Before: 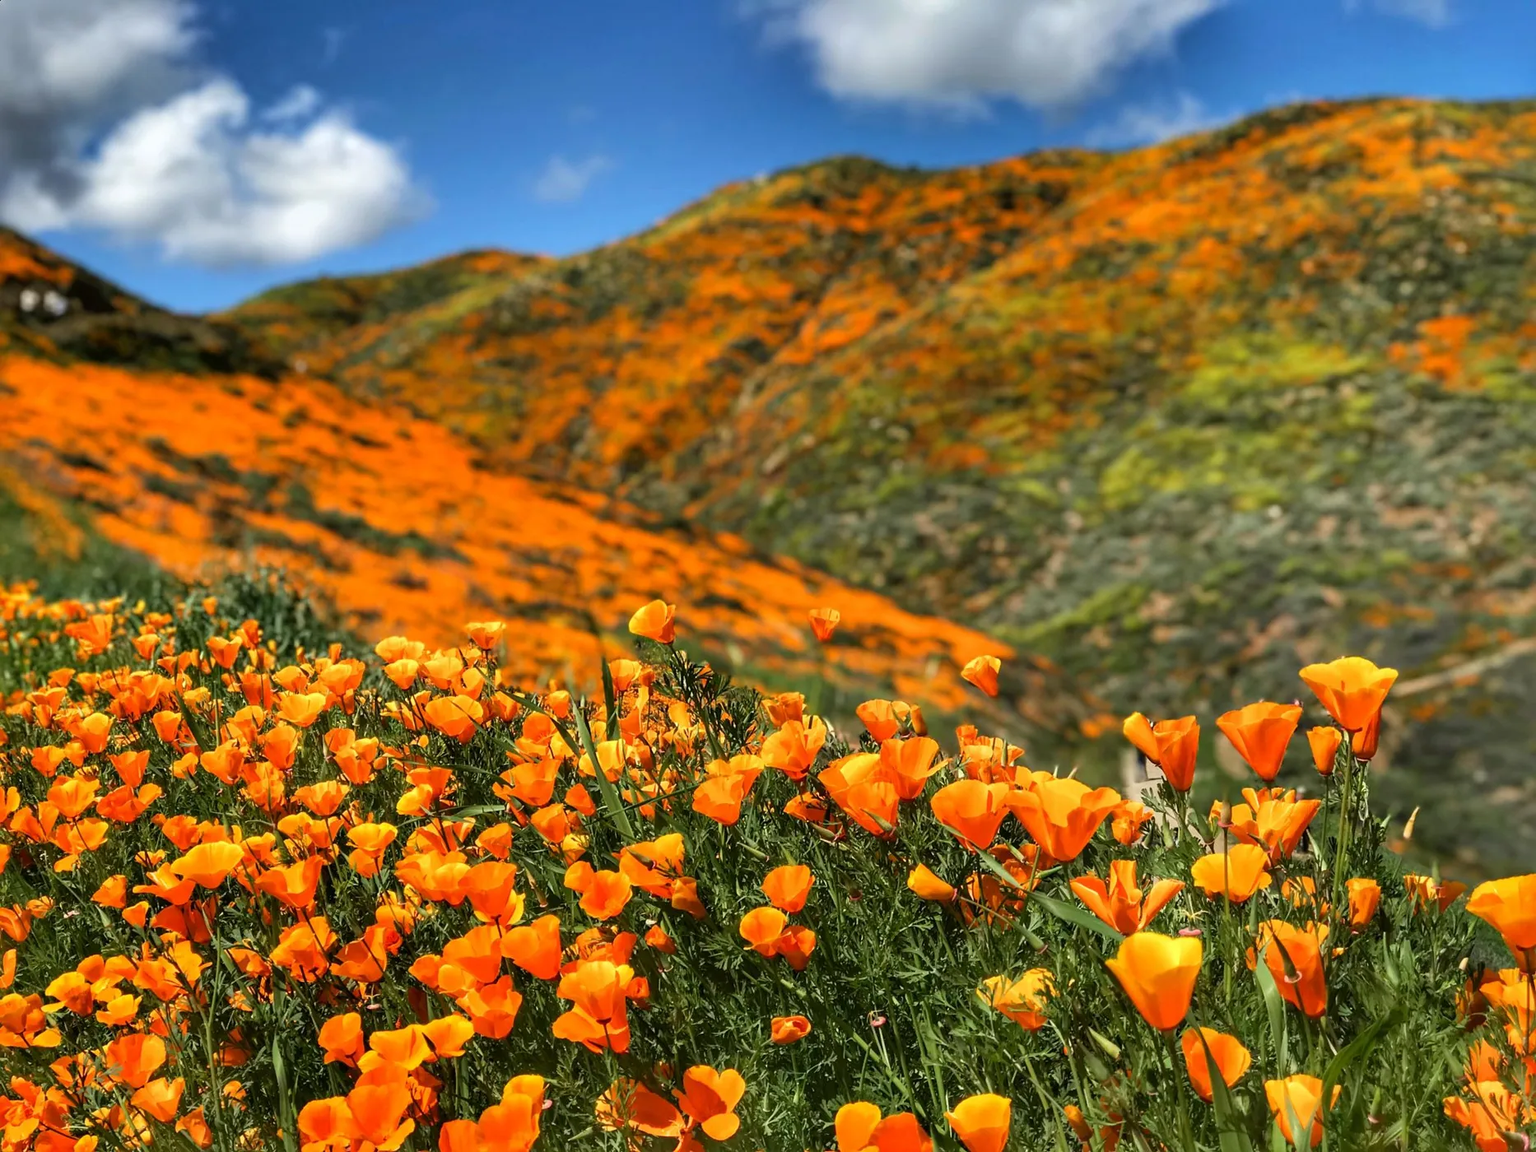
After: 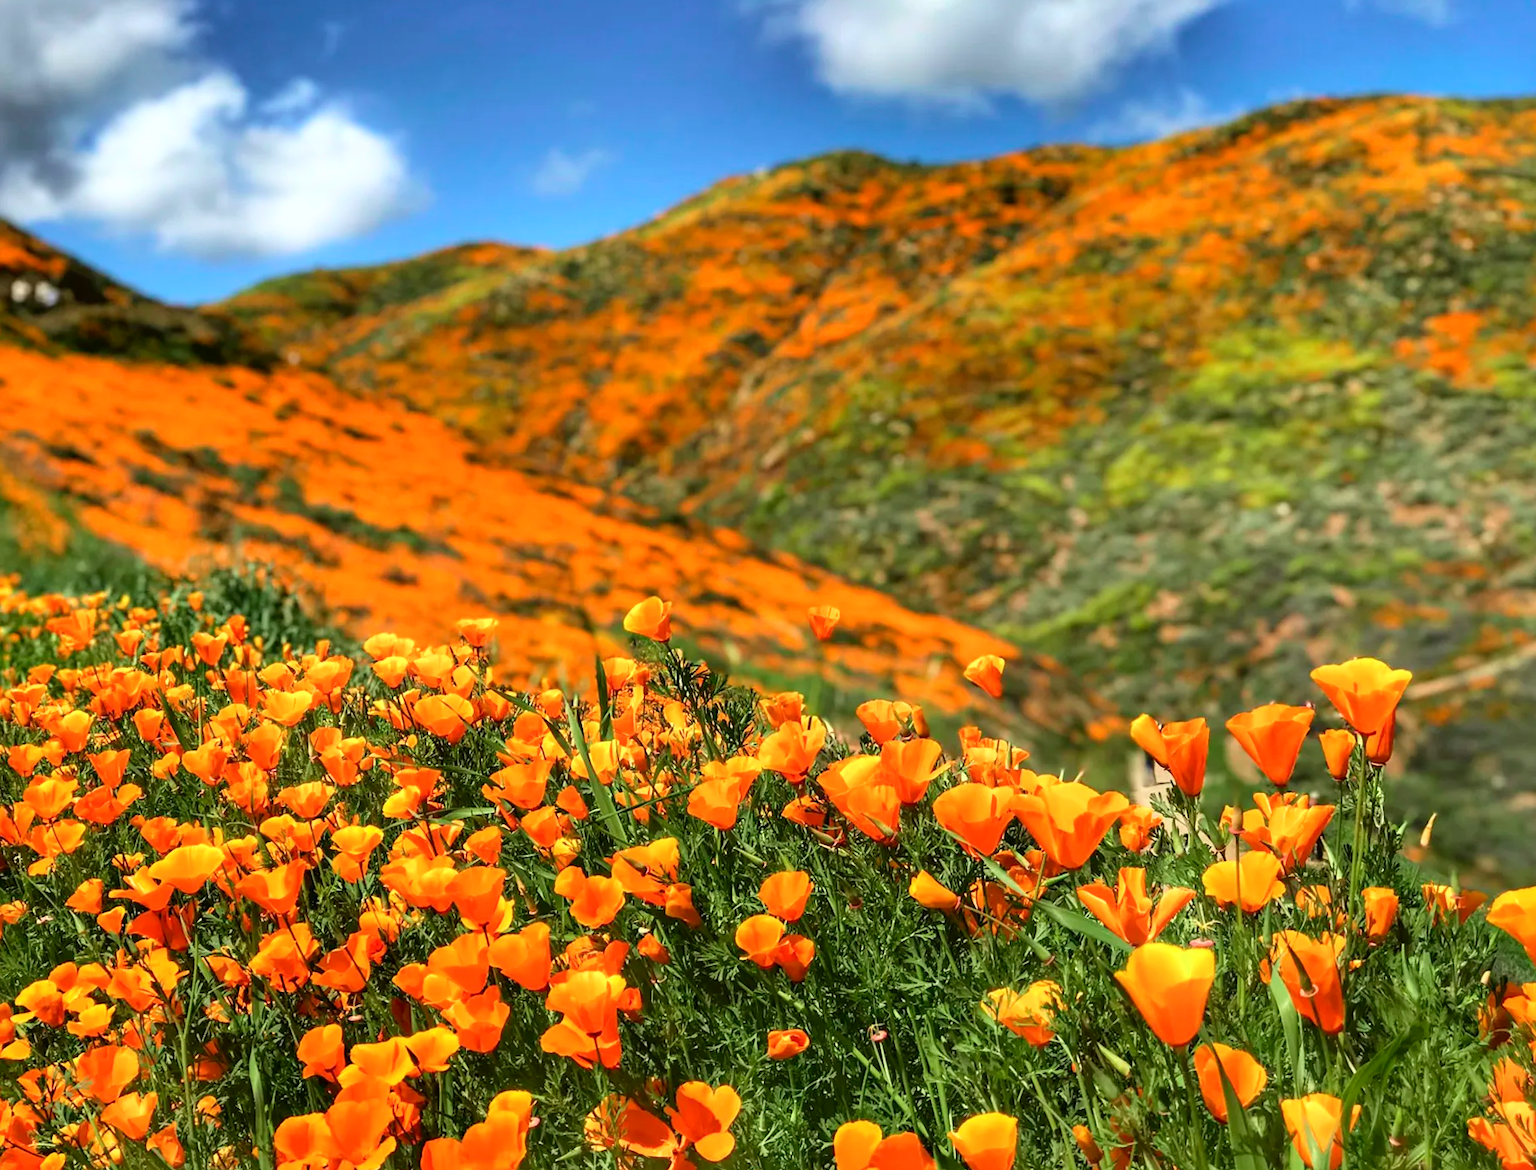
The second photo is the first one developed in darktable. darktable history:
rotate and perspective: rotation 0.226°, lens shift (vertical) -0.042, crop left 0.023, crop right 0.982, crop top 0.006, crop bottom 0.994
tone curve: curves: ch0 [(0, 0) (0.389, 0.458) (0.745, 0.82) (0.849, 0.917) (0.919, 0.969) (1, 1)]; ch1 [(0, 0) (0.437, 0.404) (0.5, 0.5) (0.529, 0.55) (0.58, 0.6) (0.616, 0.649) (1, 1)]; ch2 [(0, 0) (0.442, 0.428) (0.5, 0.5) (0.525, 0.543) (0.585, 0.62) (1, 1)], color space Lab, independent channels, preserve colors none
bloom: size 9%, threshold 100%, strength 7%
